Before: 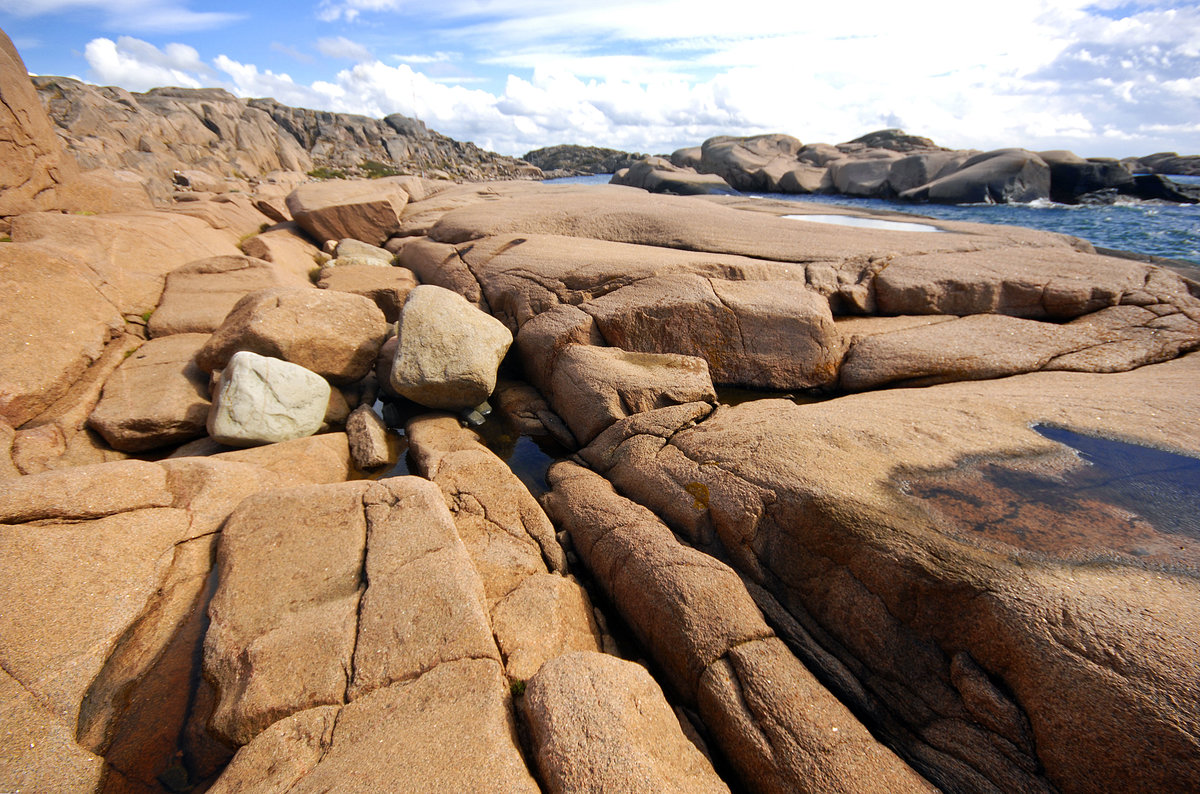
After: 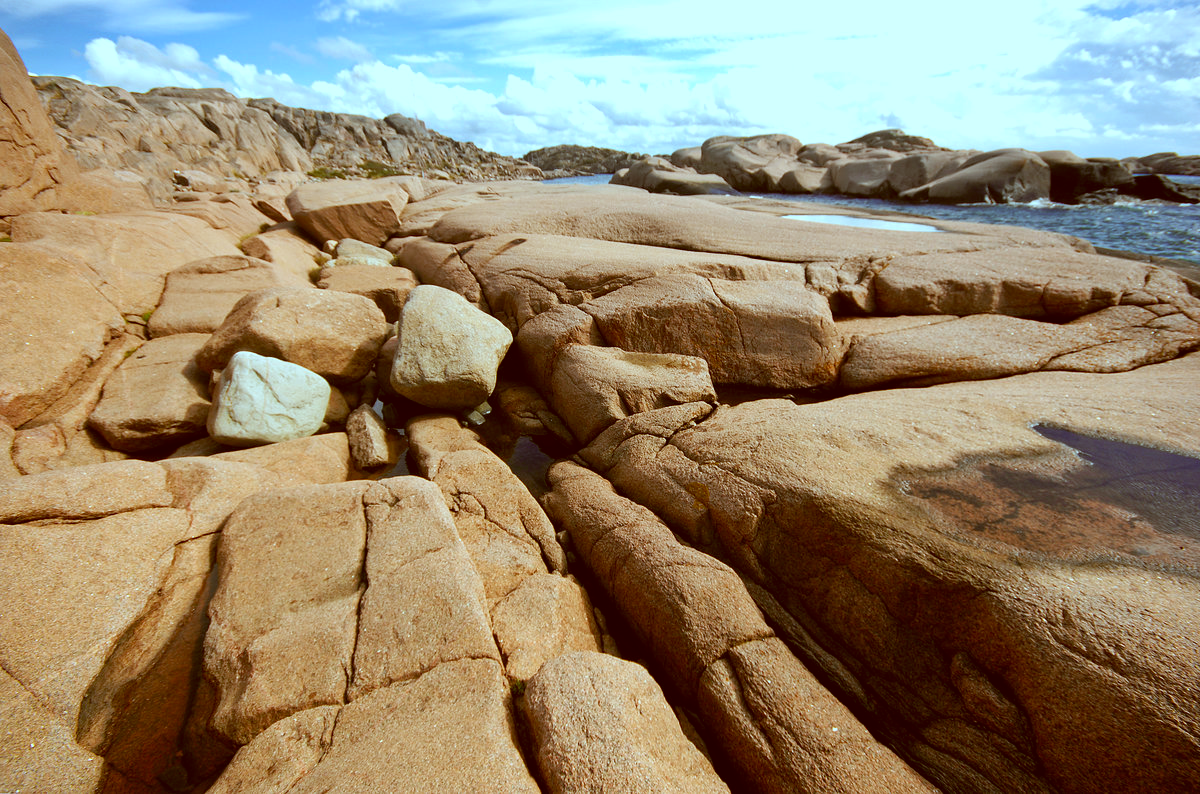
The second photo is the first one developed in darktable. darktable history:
color correction: highlights a* -14.46, highlights b* -16.63, shadows a* 10.82, shadows b* 28.79
tone equalizer: on, module defaults
